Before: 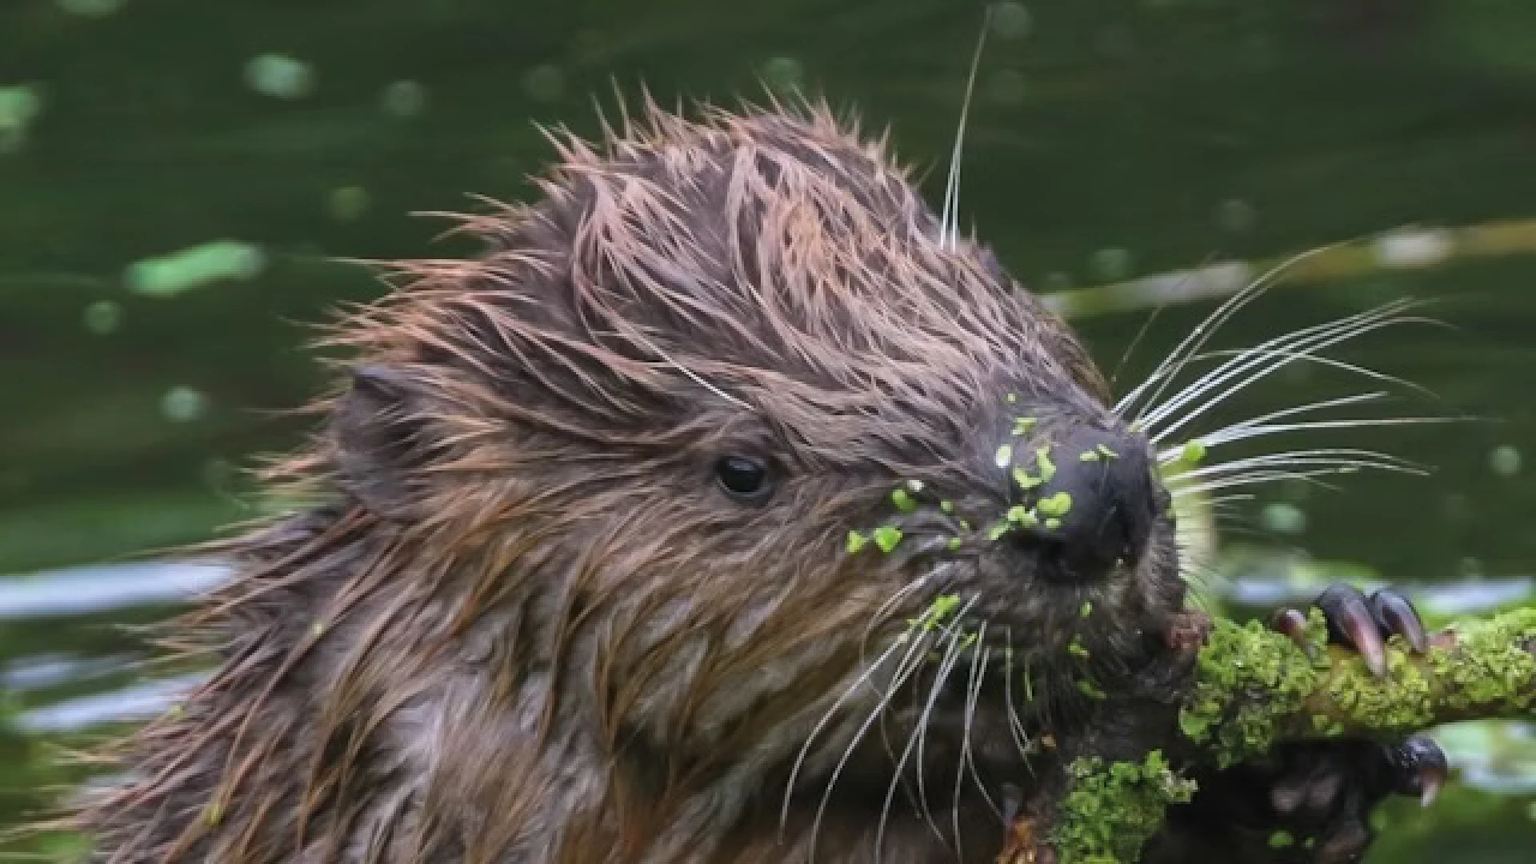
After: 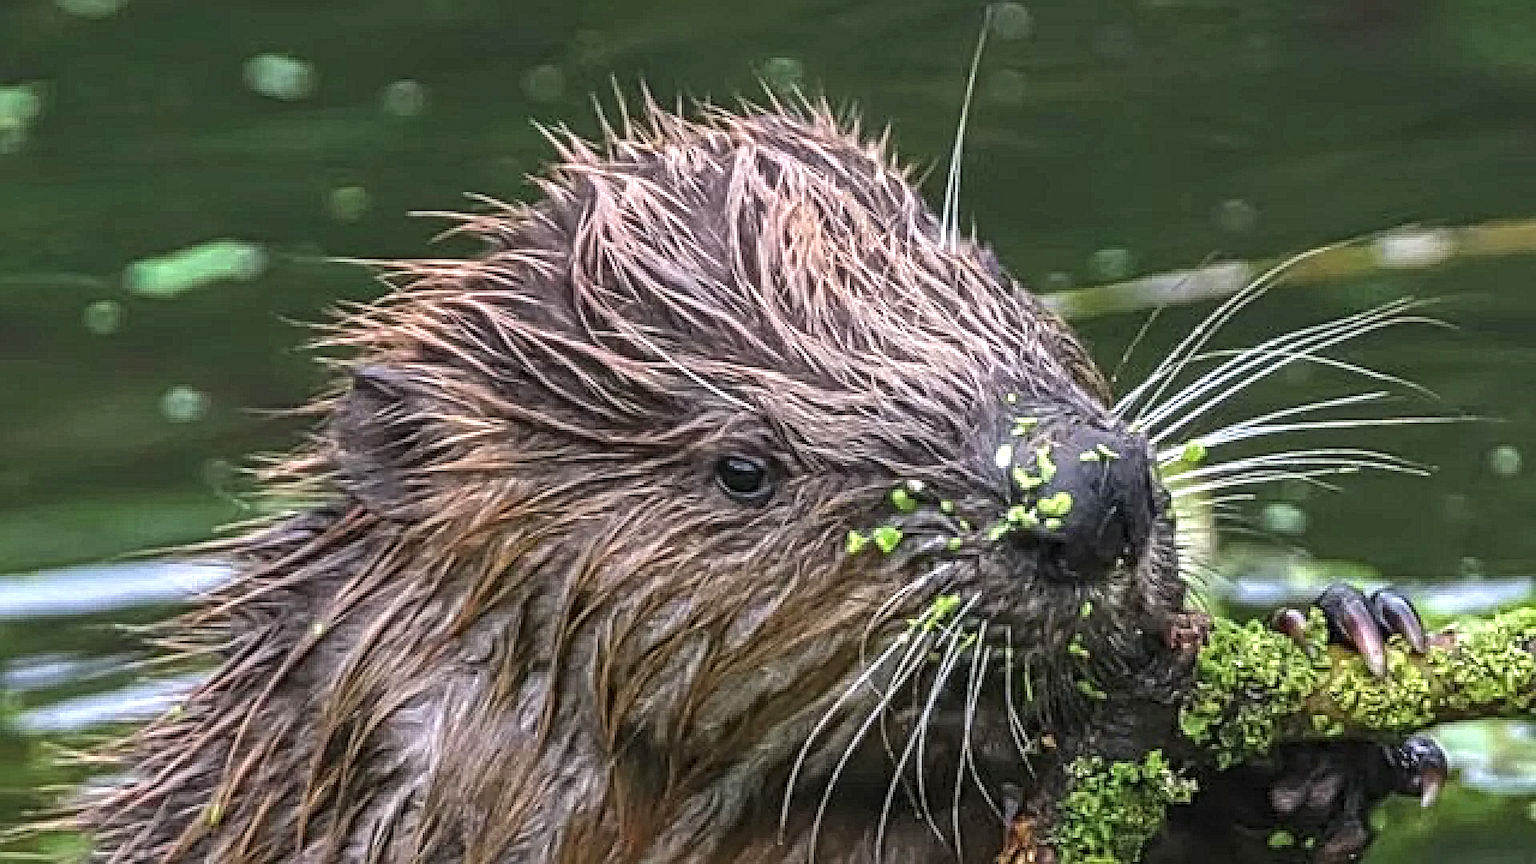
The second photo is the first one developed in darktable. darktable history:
local contrast: mode bilateral grid, contrast 20, coarseness 3, detail 298%, midtone range 0.2
exposure: black level correction 0, exposure 0.498 EV, compensate exposure bias true, compensate highlight preservation false
